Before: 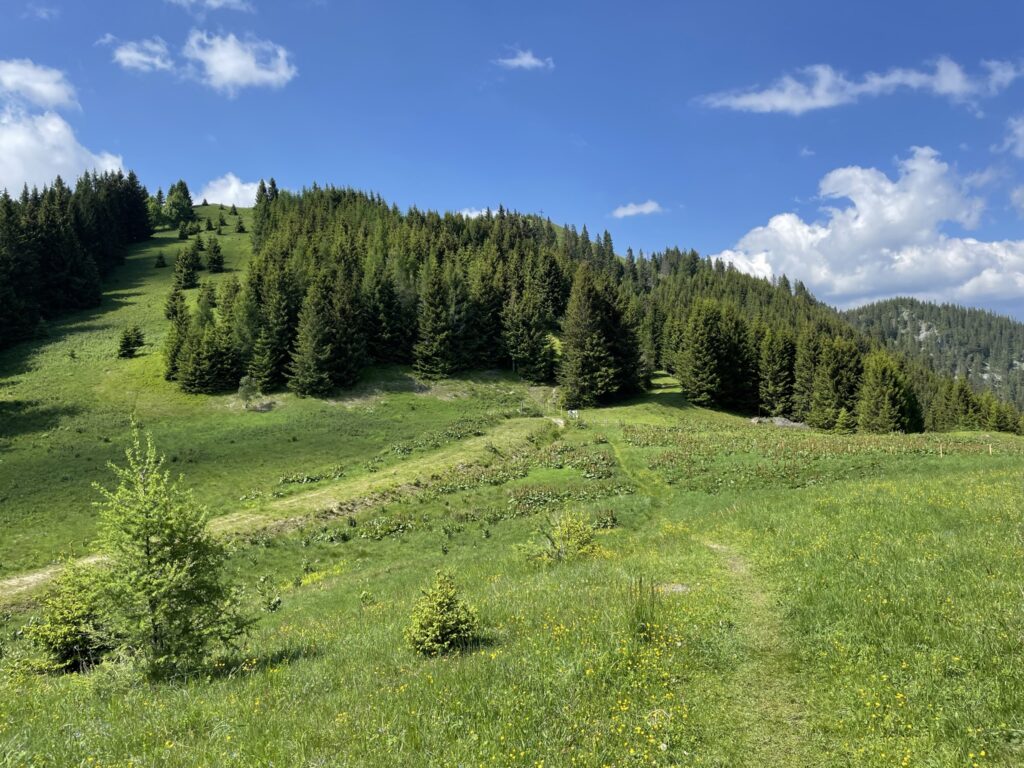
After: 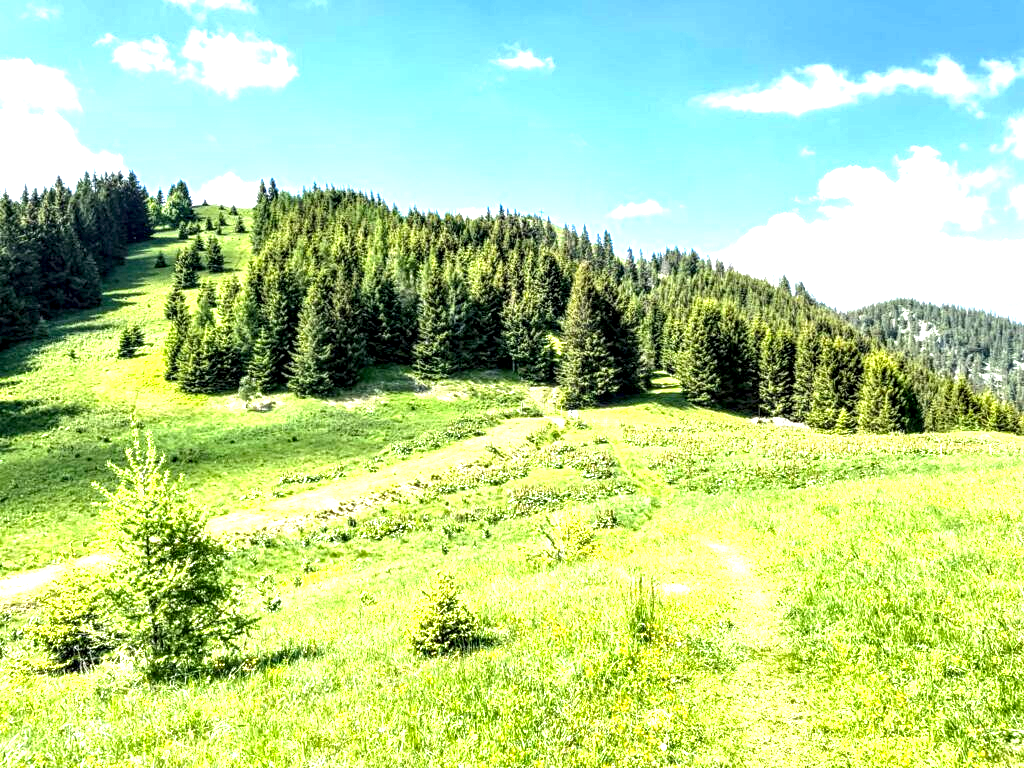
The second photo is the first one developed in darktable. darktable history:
exposure: exposure 2.04 EV, compensate highlight preservation false
local contrast: highlights 19%, detail 186%
